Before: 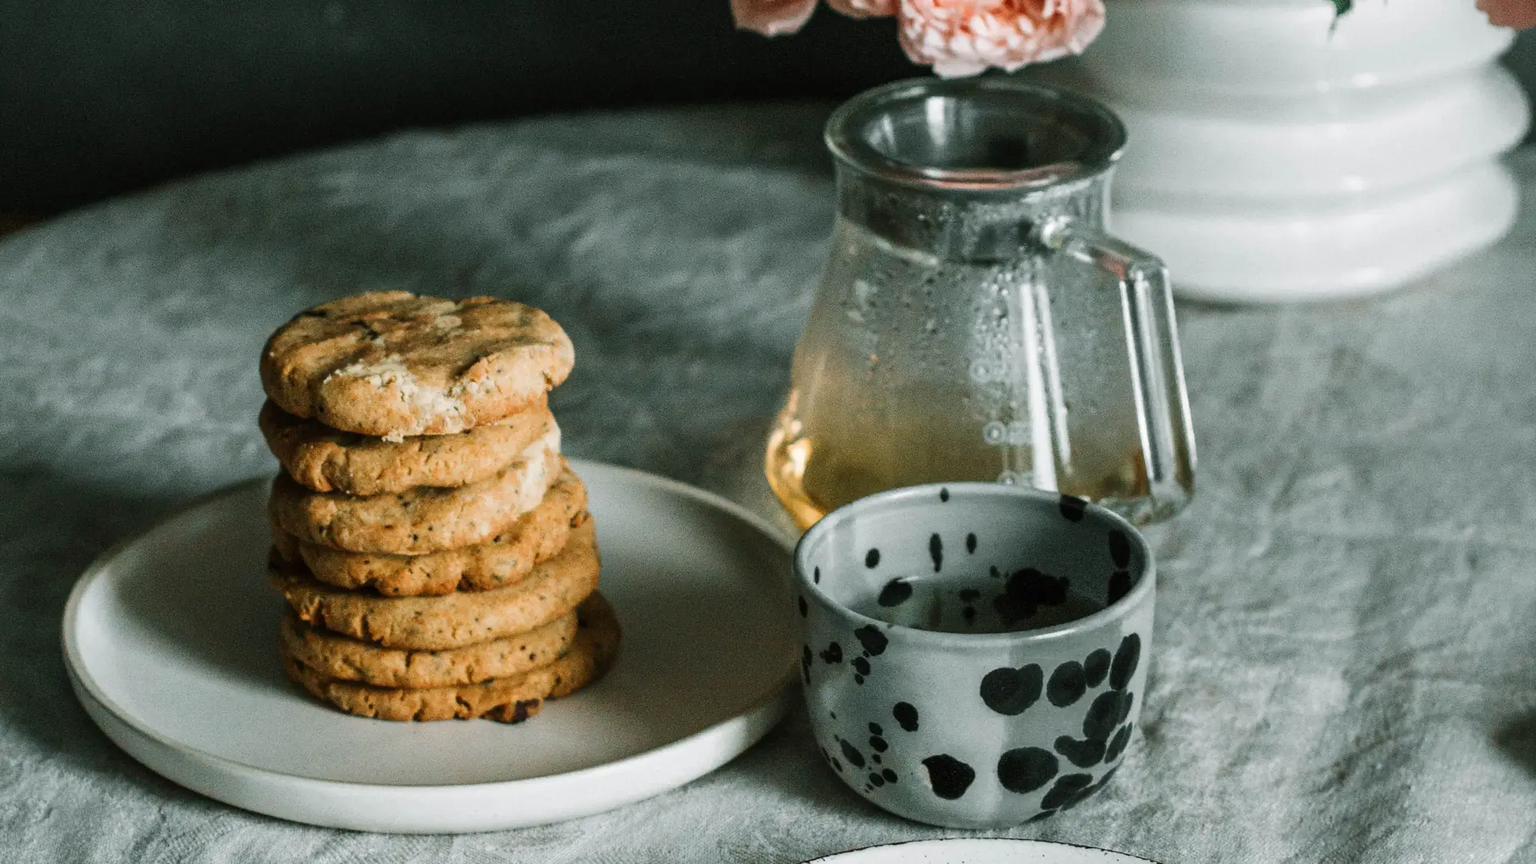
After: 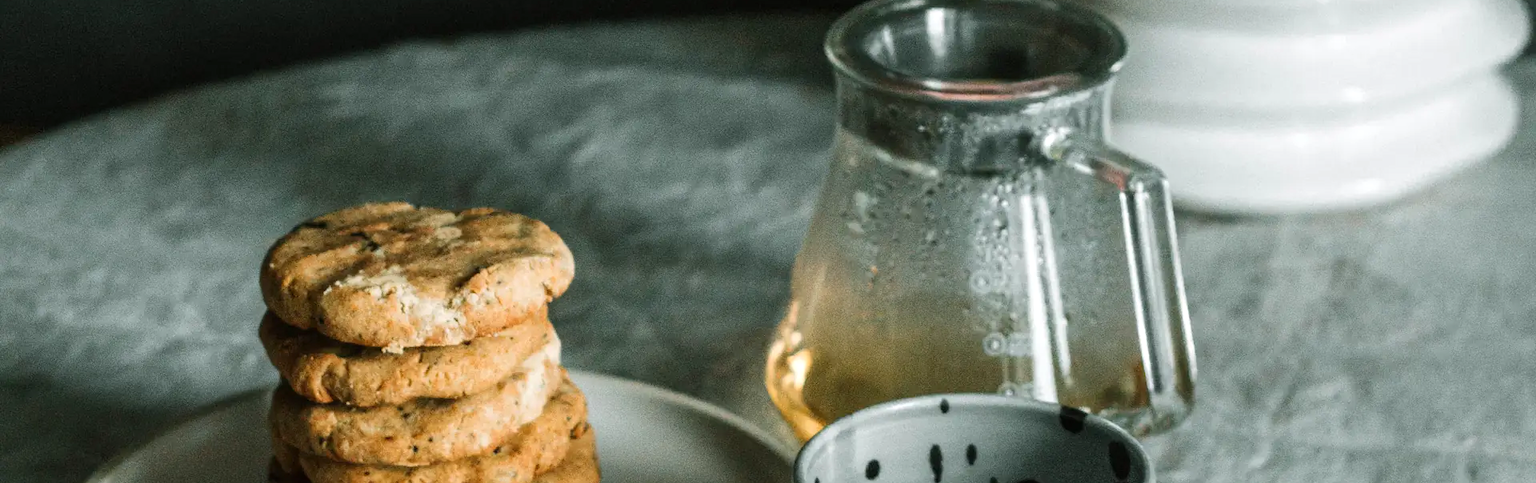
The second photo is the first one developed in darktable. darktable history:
exposure: exposure 0.204 EV, compensate exposure bias true, compensate highlight preservation false
crop and rotate: top 10.418%, bottom 33.656%
